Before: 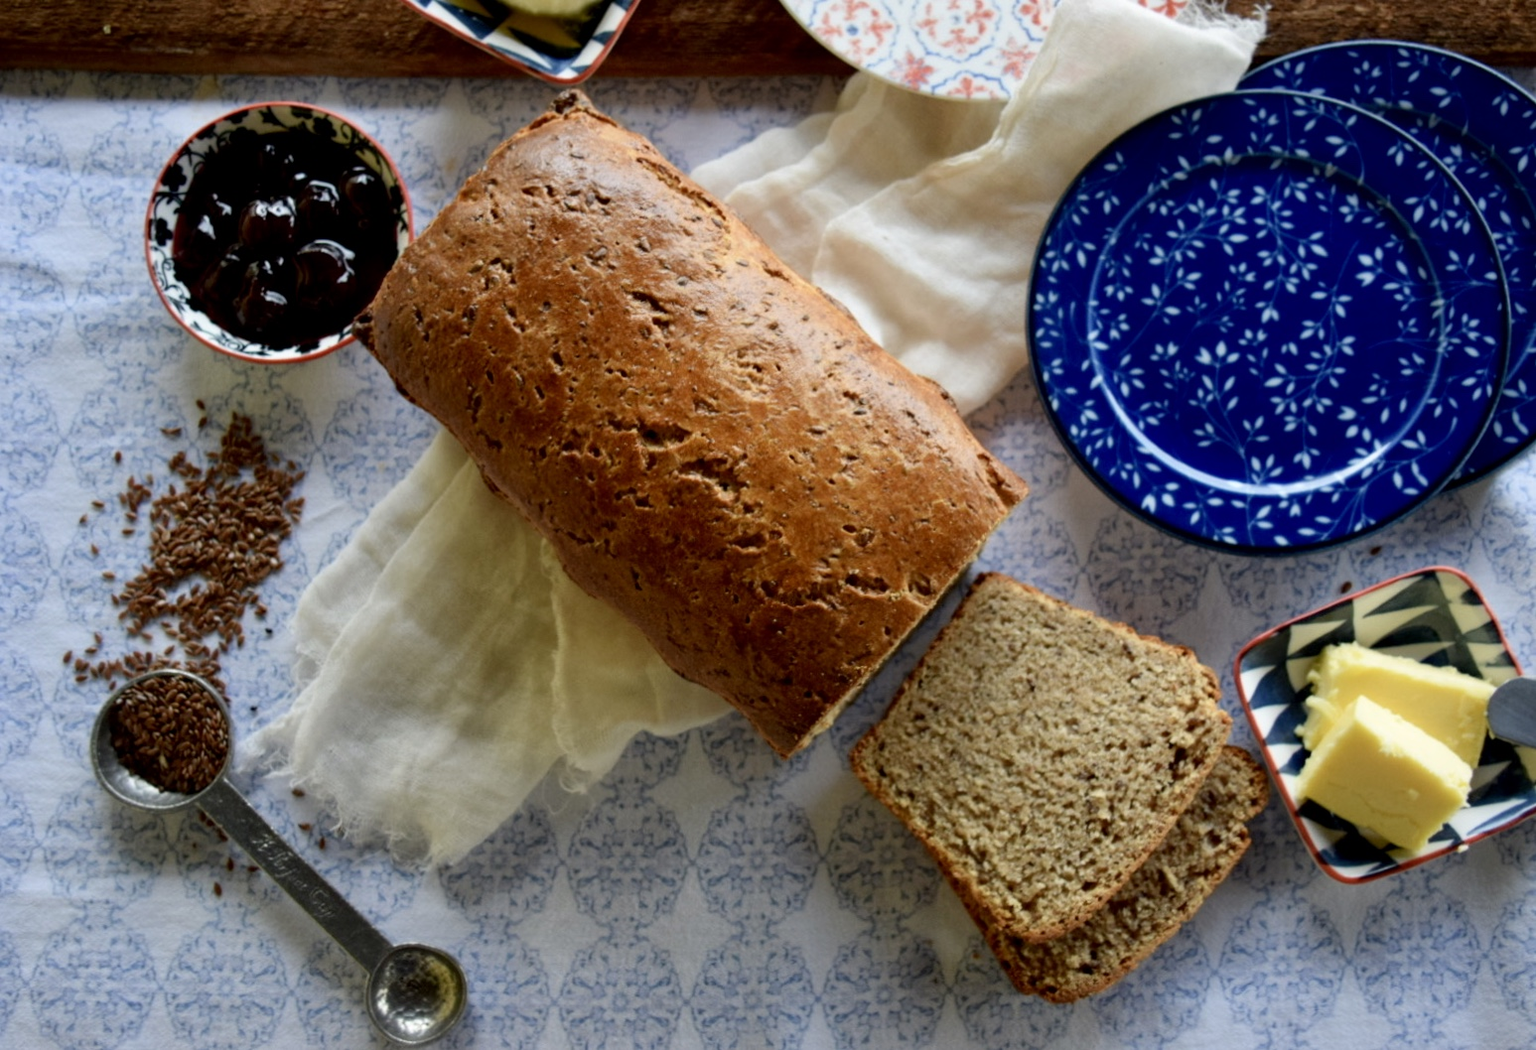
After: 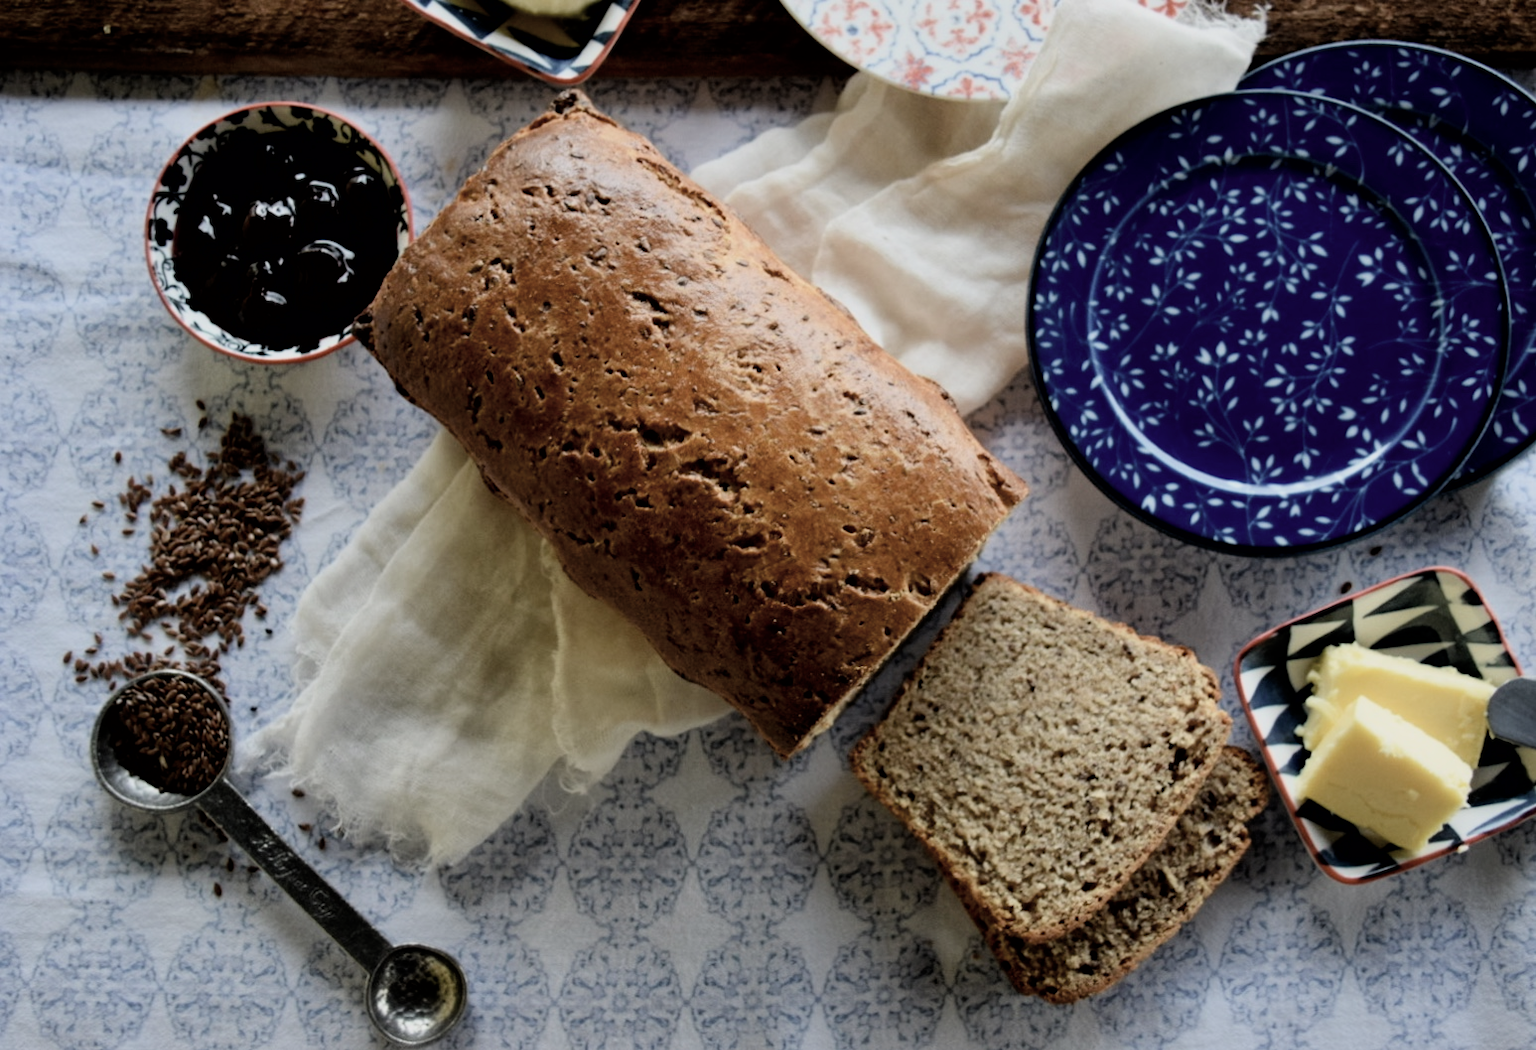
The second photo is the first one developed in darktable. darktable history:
filmic rgb: black relative exposure -7.73 EV, white relative exposure 4.37 EV, hardness 3.76, latitude 50.19%, contrast 1.101, color science v6 (2022)
contrast brightness saturation: contrast 0.103, saturation -0.363
